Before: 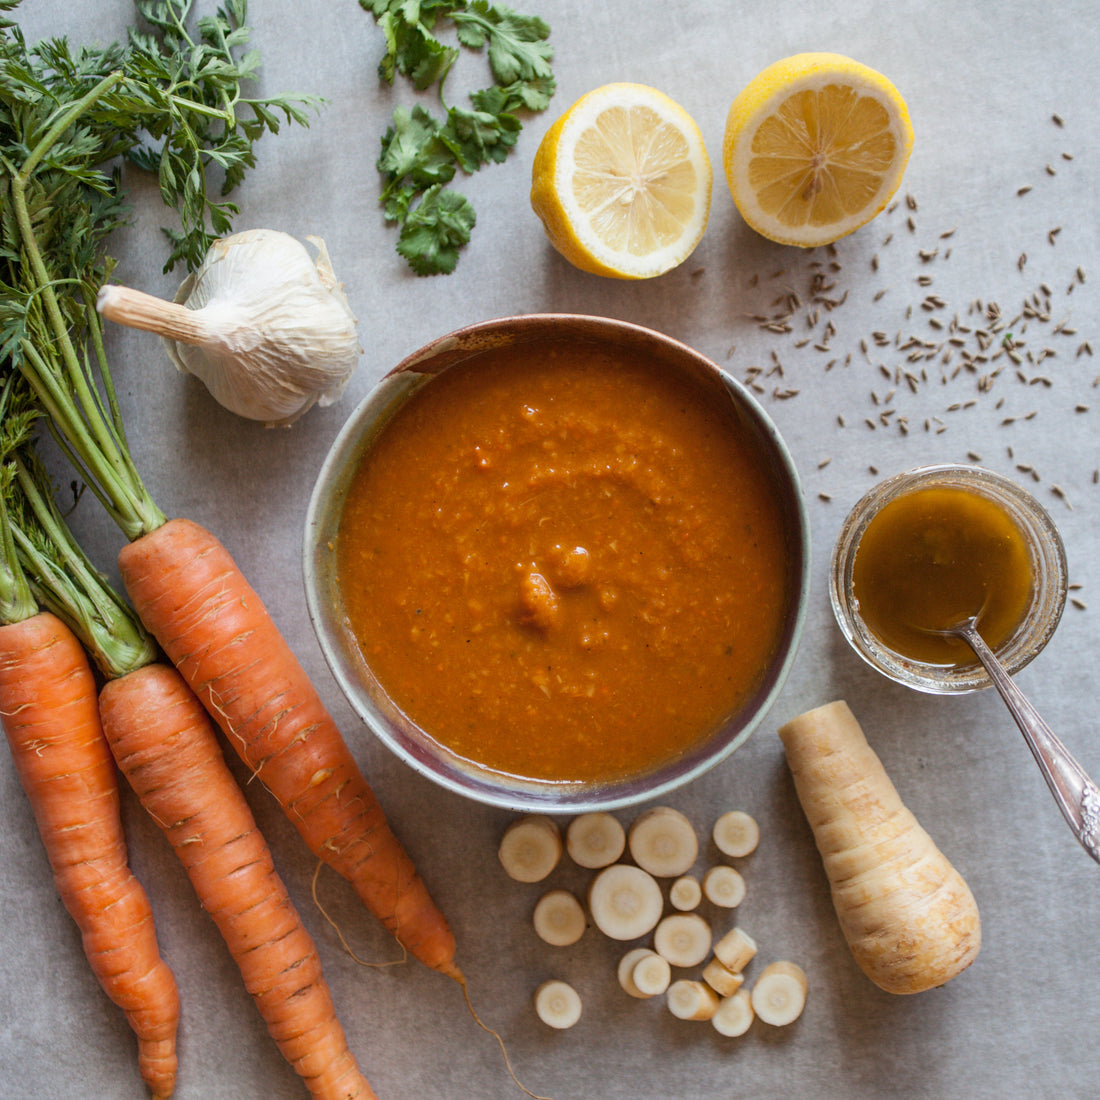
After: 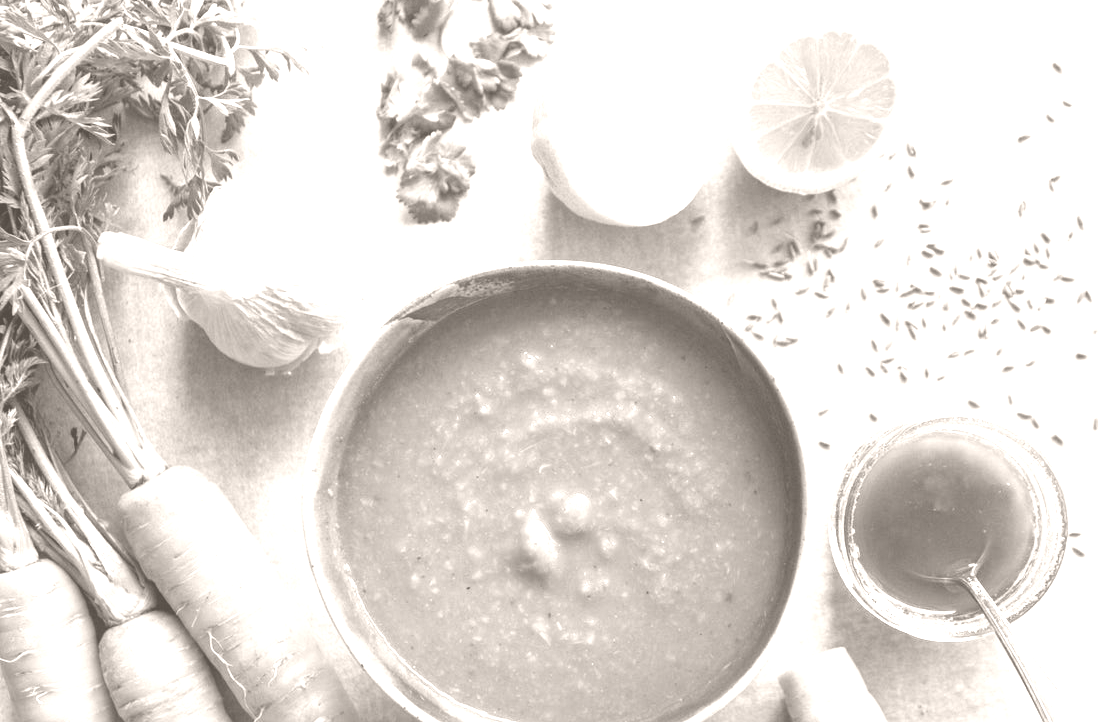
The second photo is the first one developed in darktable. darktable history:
colorize: hue 34.49°, saturation 35.33%, source mix 100%, lightness 55%, version 1
contrast brightness saturation: contrast 0.2, brightness 0.16, saturation 0.22
crop and rotate: top 4.848%, bottom 29.503%
